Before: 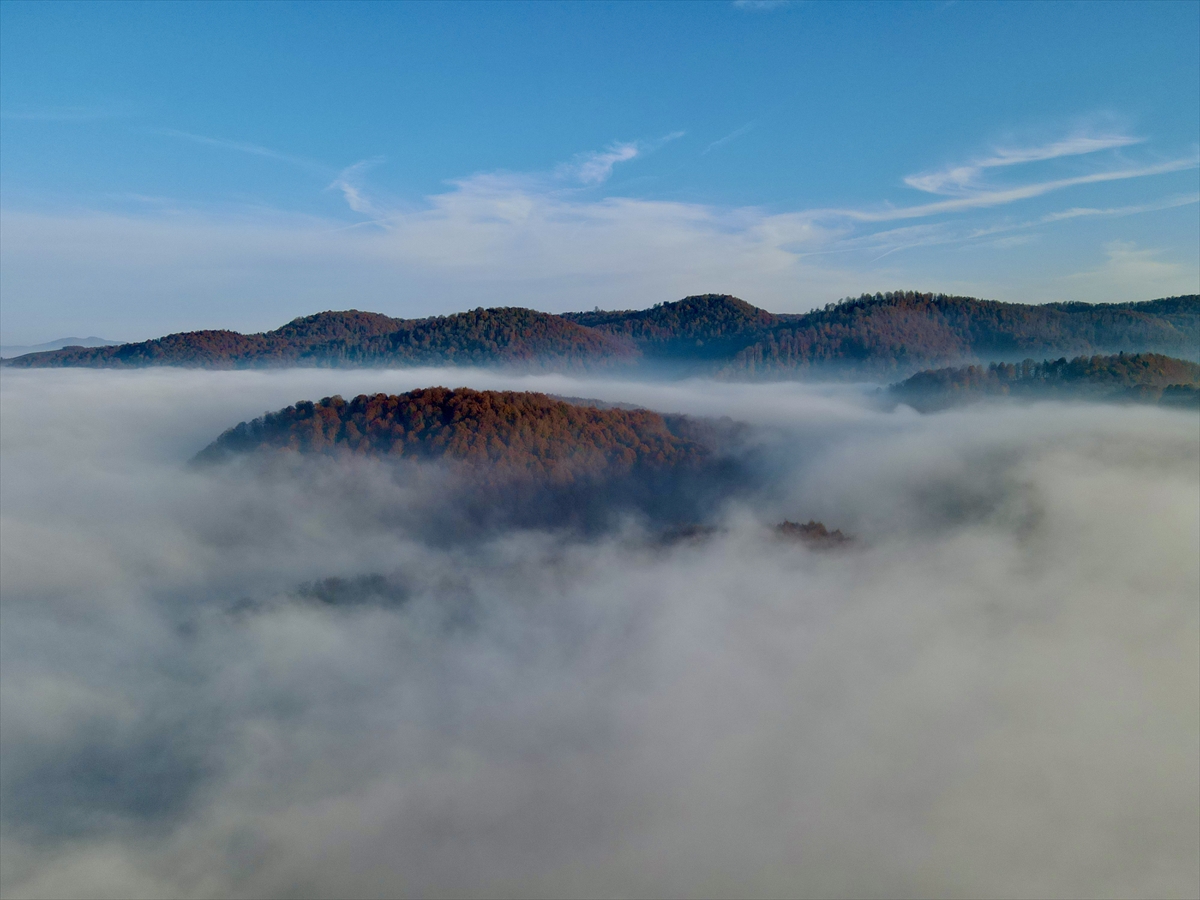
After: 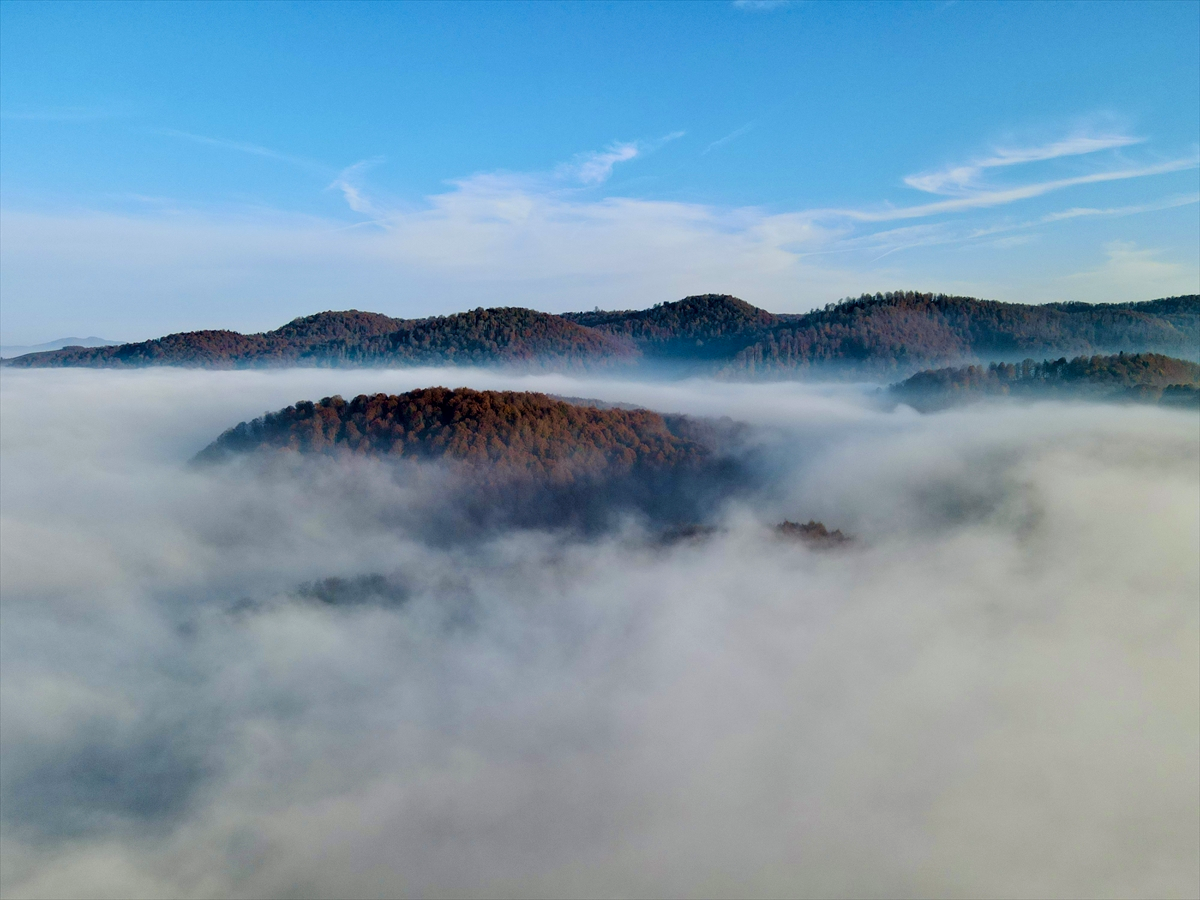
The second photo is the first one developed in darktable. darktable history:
tone curve: curves: ch0 [(0, 0) (0.004, 0.001) (0.133, 0.112) (0.325, 0.362) (0.832, 0.893) (1, 1)], color space Lab, linked channels, preserve colors none
exposure: black level correction 0.002, compensate highlight preservation false
